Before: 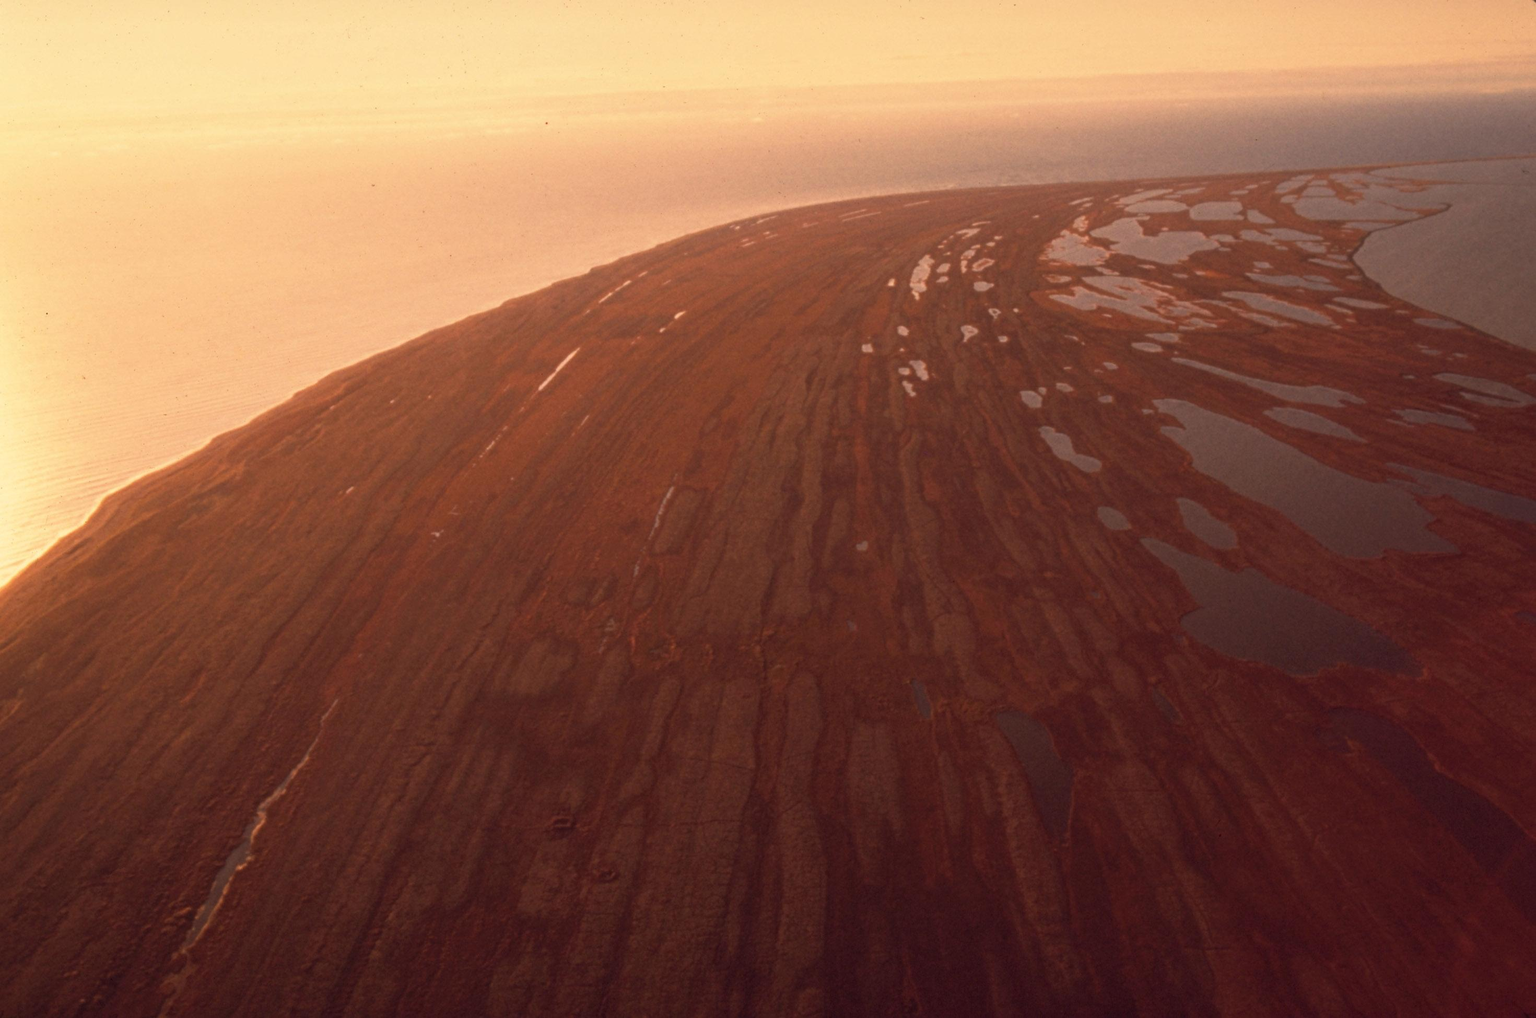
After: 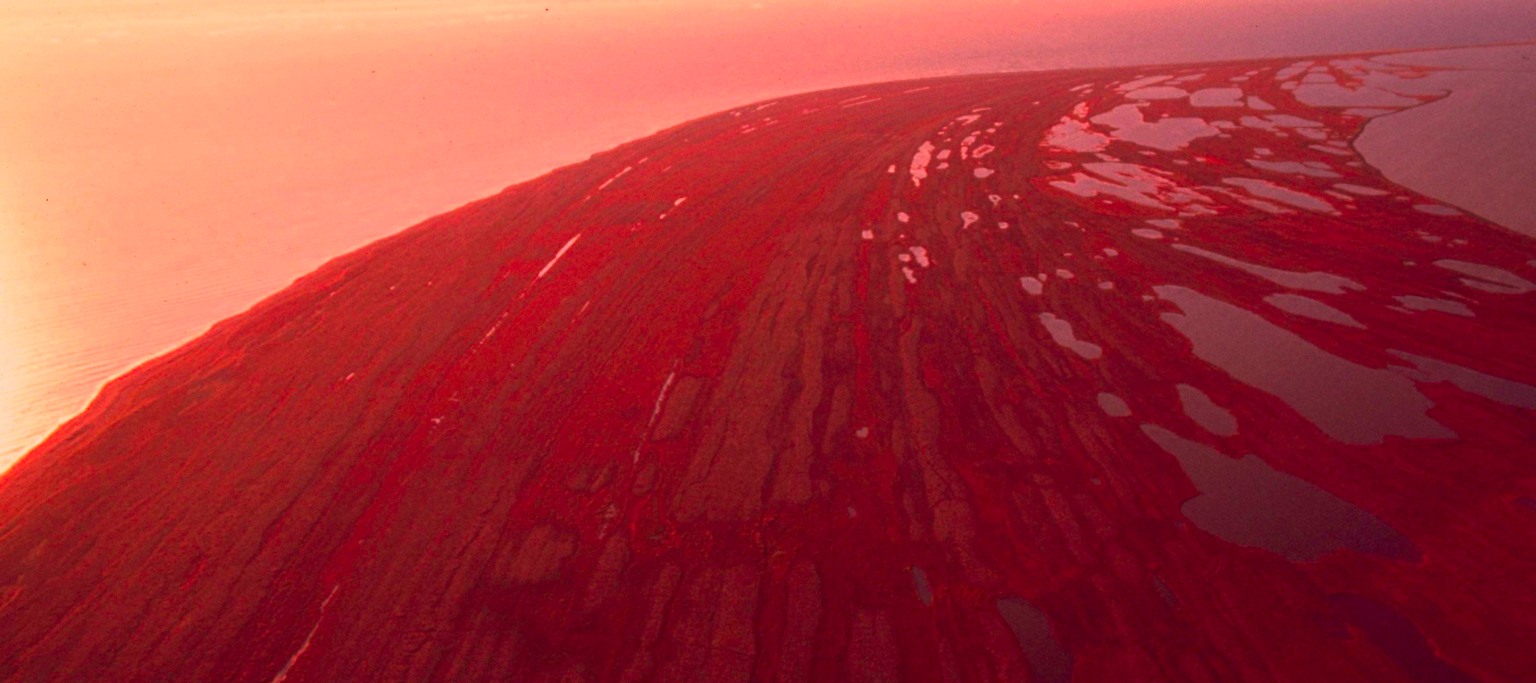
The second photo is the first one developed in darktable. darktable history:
crop: top 11.186%, bottom 21.662%
exposure: compensate highlight preservation false
color correction: highlights a* 18.99, highlights b* -12.09, saturation 1.69
